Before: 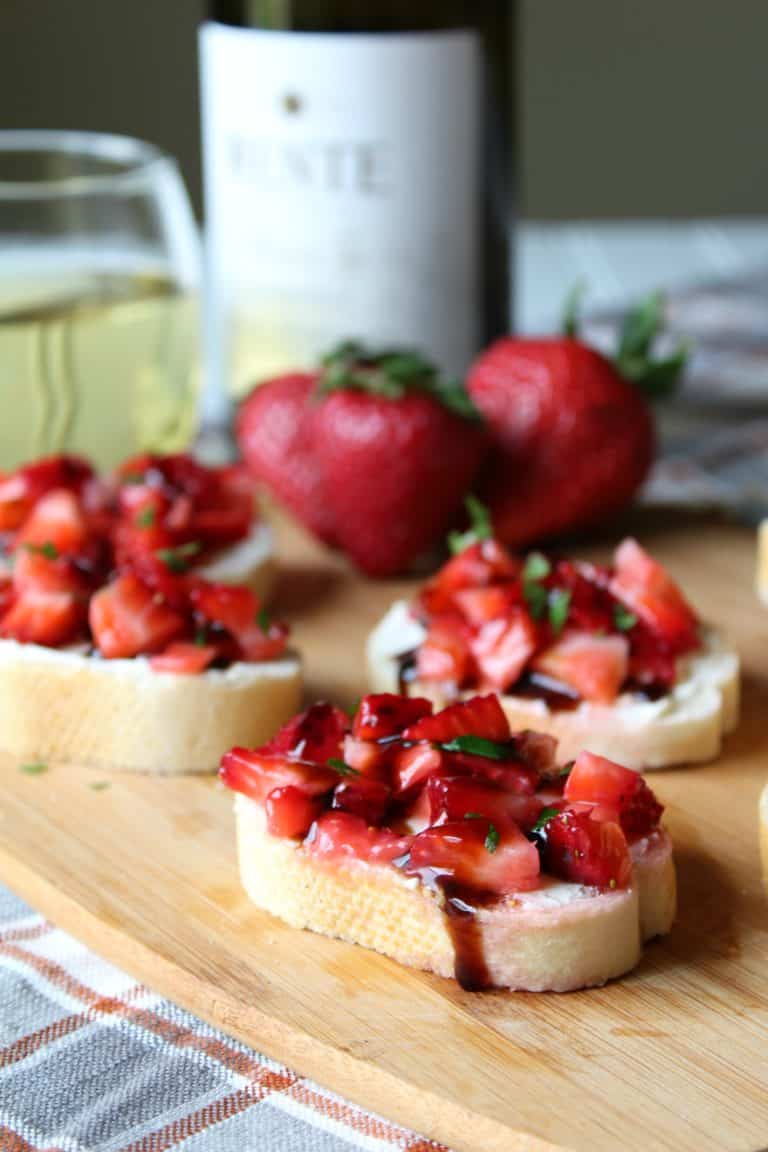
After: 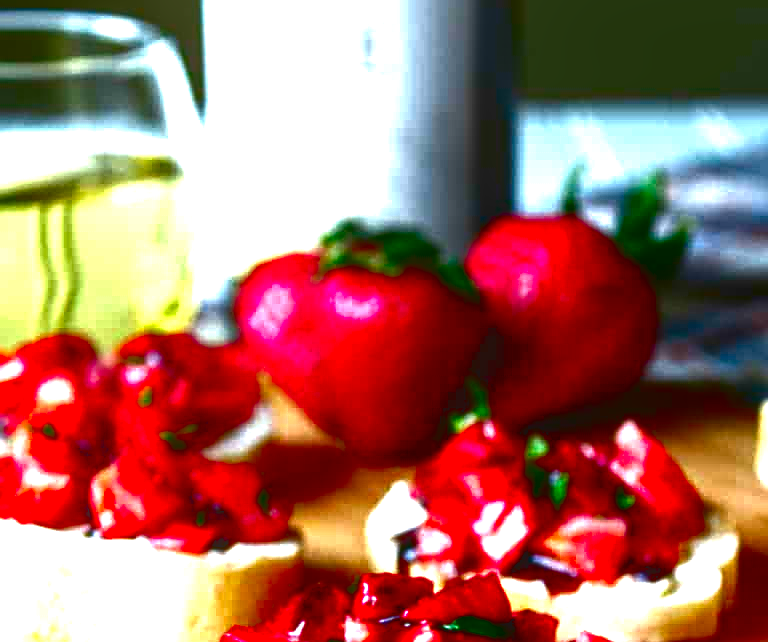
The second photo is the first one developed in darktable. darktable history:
tone equalizer: -8 EV -0.445 EV, -7 EV -0.419 EV, -6 EV -0.367 EV, -5 EV -0.233 EV, -3 EV 0.224 EV, -2 EV 0.335 EV, -1 EV 0.412 EV, +0 EV 0.423 EV
exposure: black level correction 0, exposure 0.499 EV, compensate exposure bias true, compensate highlight preservation false
crop and rotate: top 10.482%, bottom 33.71%
sharpen: on, module defaults
local contrast: on, module defaults
contrast brightness saturation: brightness -0.981, saturation 0.996
color balance rgb: perceptual saturation grading › global saturation 20%, perceptual saturation grading › highlights -24.995%, perceptual saturation grading › shadows 25.259%, contrast 4.981%
